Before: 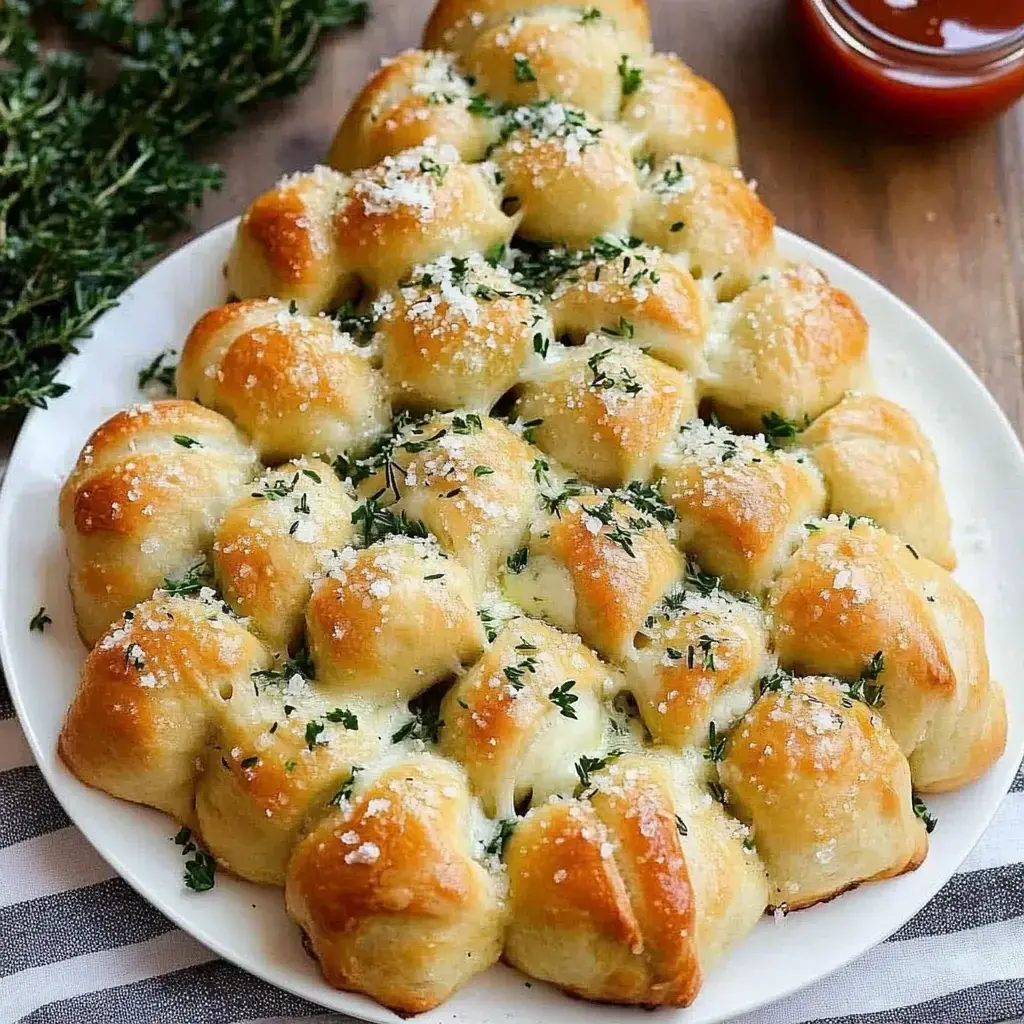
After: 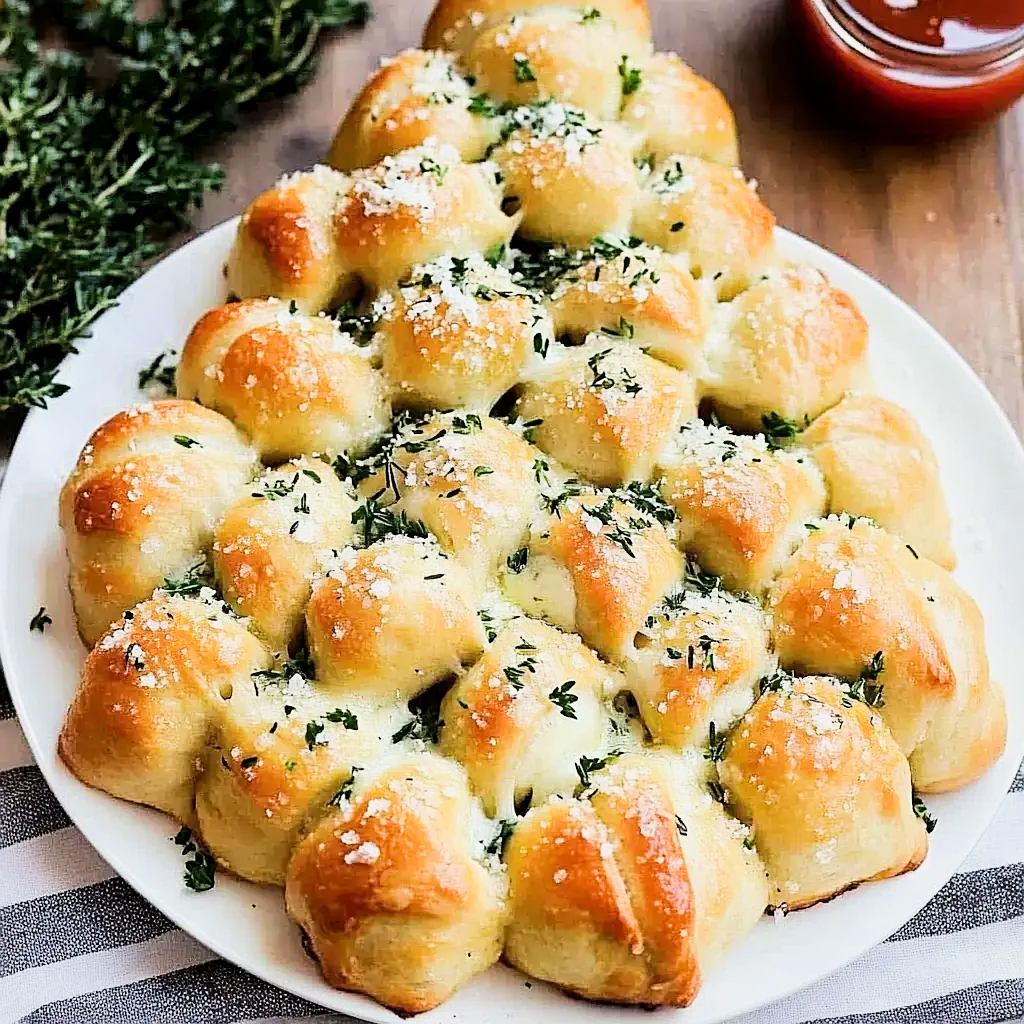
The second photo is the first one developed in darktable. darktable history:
exposure: black level correction 0, exposure 0.7 EV, compensate exposure bias true, compensate highlight preservation false
local contrast: mode bilateral grid, contrast 20, coarseness 50, detail 120%, midtone range 0.2
sharpen: radius 2.529, amount 0.323
filmic rgb: black relative exposure -7.5 EV, white relative exposure 5 EV, hardness 3.31, contrast 1.3, contrast in shadows safe
